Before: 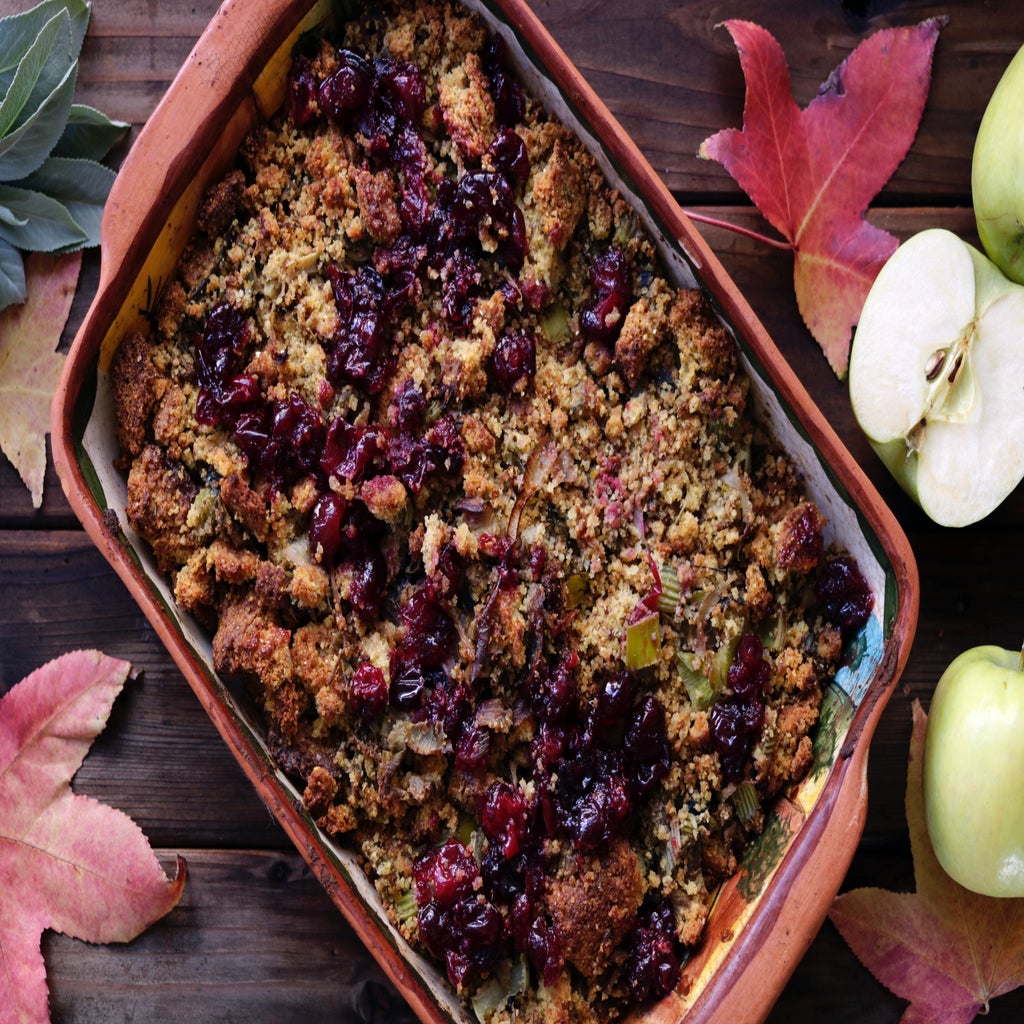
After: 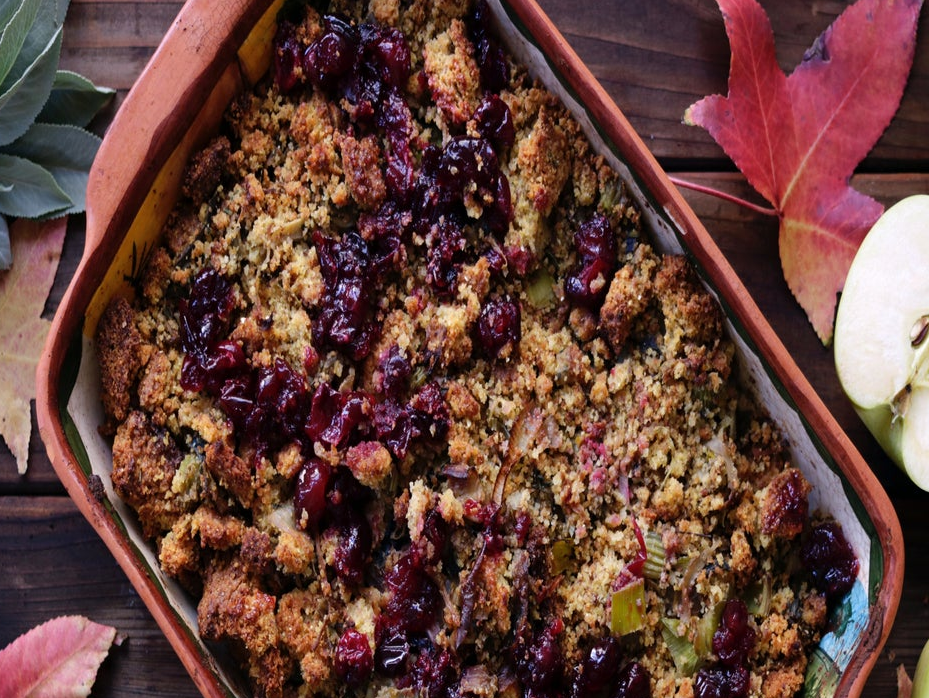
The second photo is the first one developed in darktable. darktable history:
crop: left 1.534%, top 3.371%, right 7.713%, bottom 28.429%
